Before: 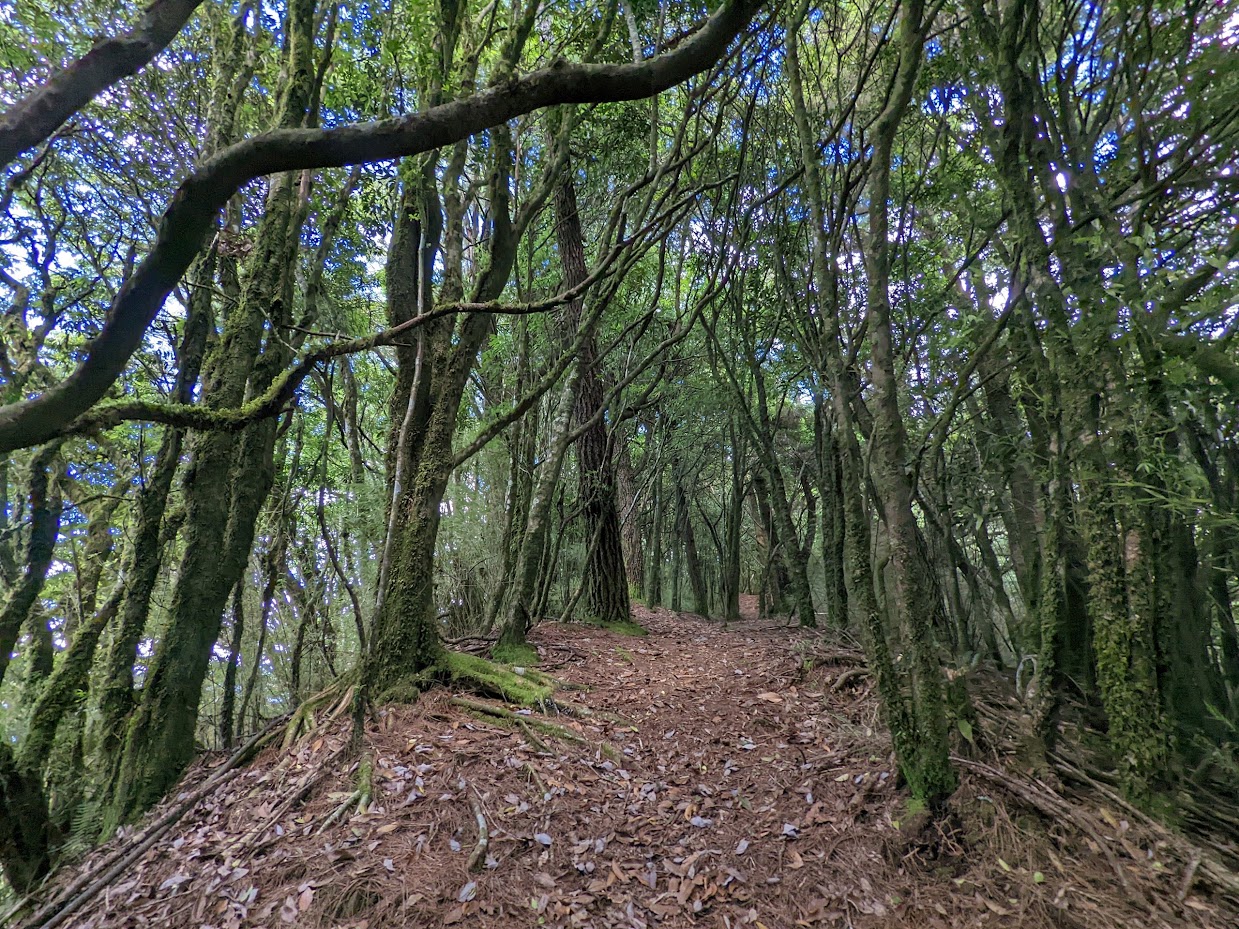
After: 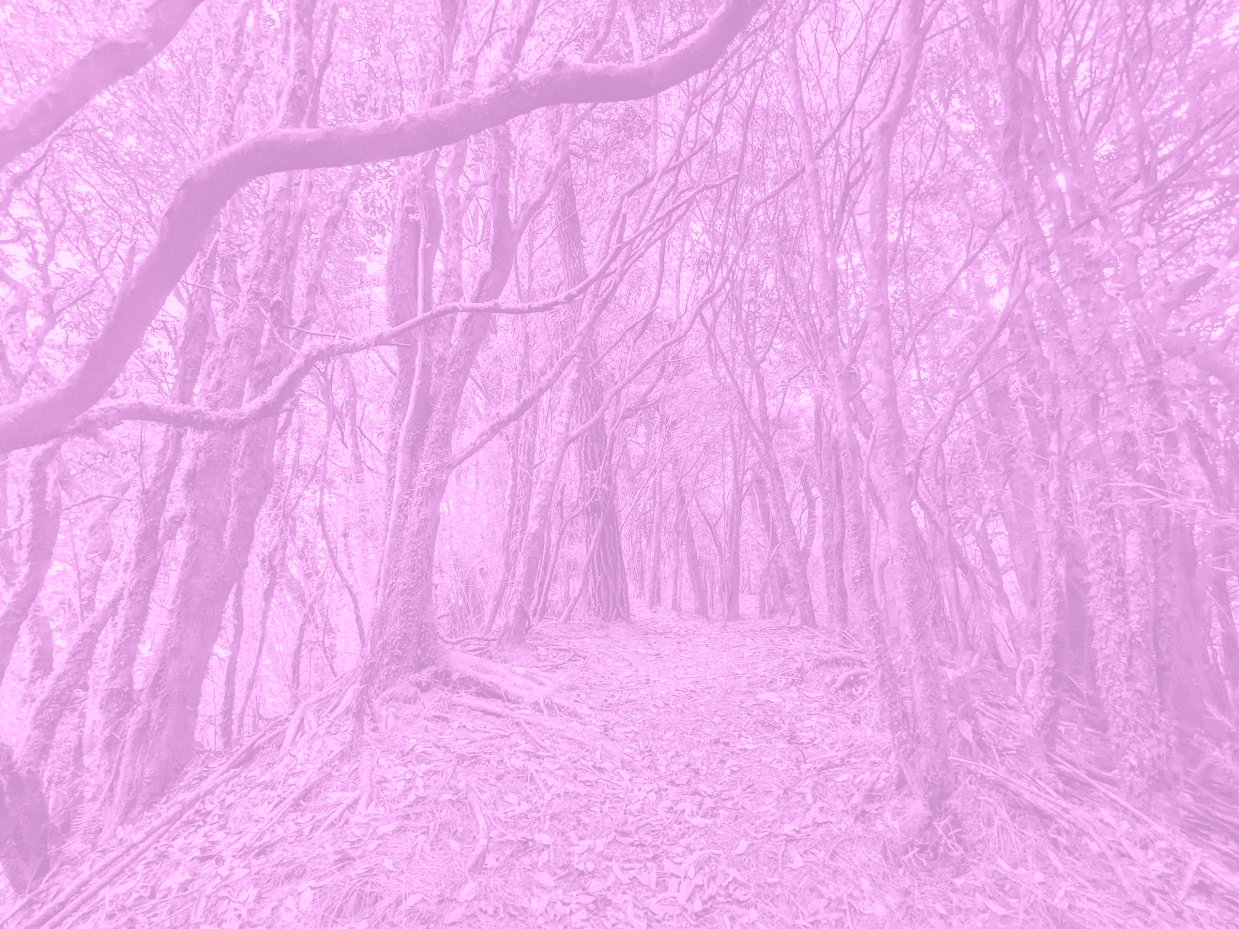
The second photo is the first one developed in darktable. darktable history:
colorize: hue 331.2°, saturation 75%, source mix 30.28%, lightness 70.52%, version 1
contrast brightness saturation: contrast -0.02, brightness -0.01, saturation 0.03
local contrast: on, module defaults
